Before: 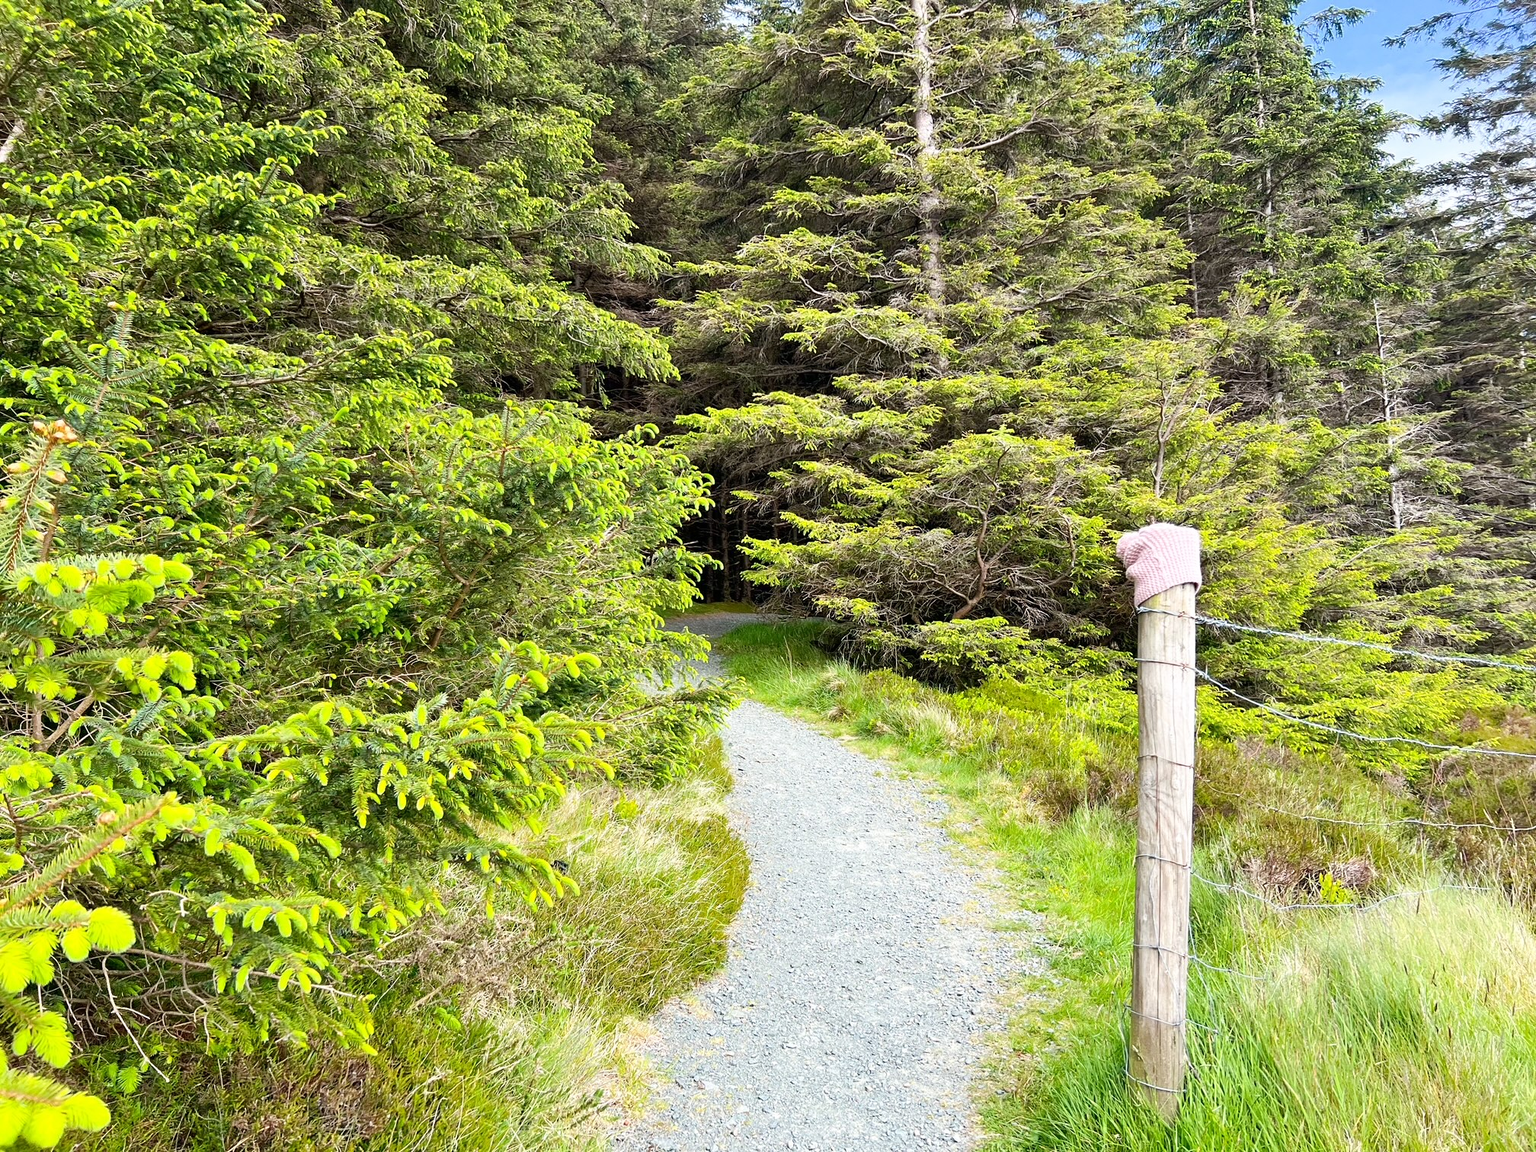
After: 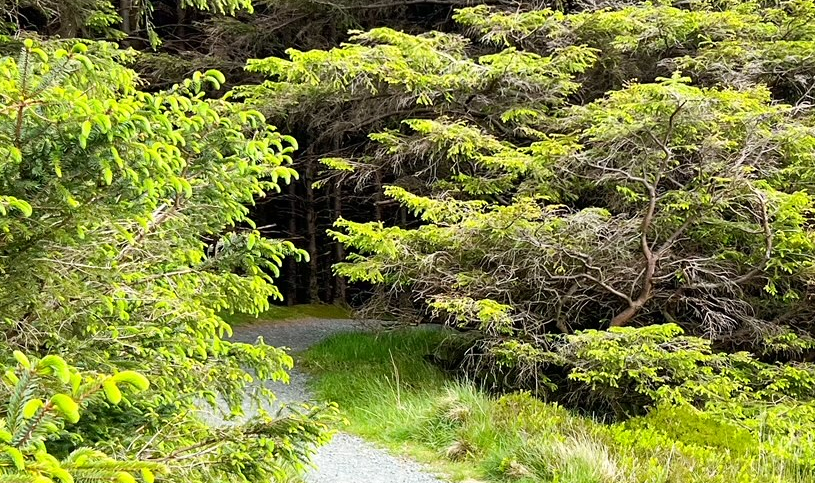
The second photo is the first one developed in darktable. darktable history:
white balance: emerald 1
crop: left 31.751%, top 32.172%, right 27.8%, bottom 35.83%
